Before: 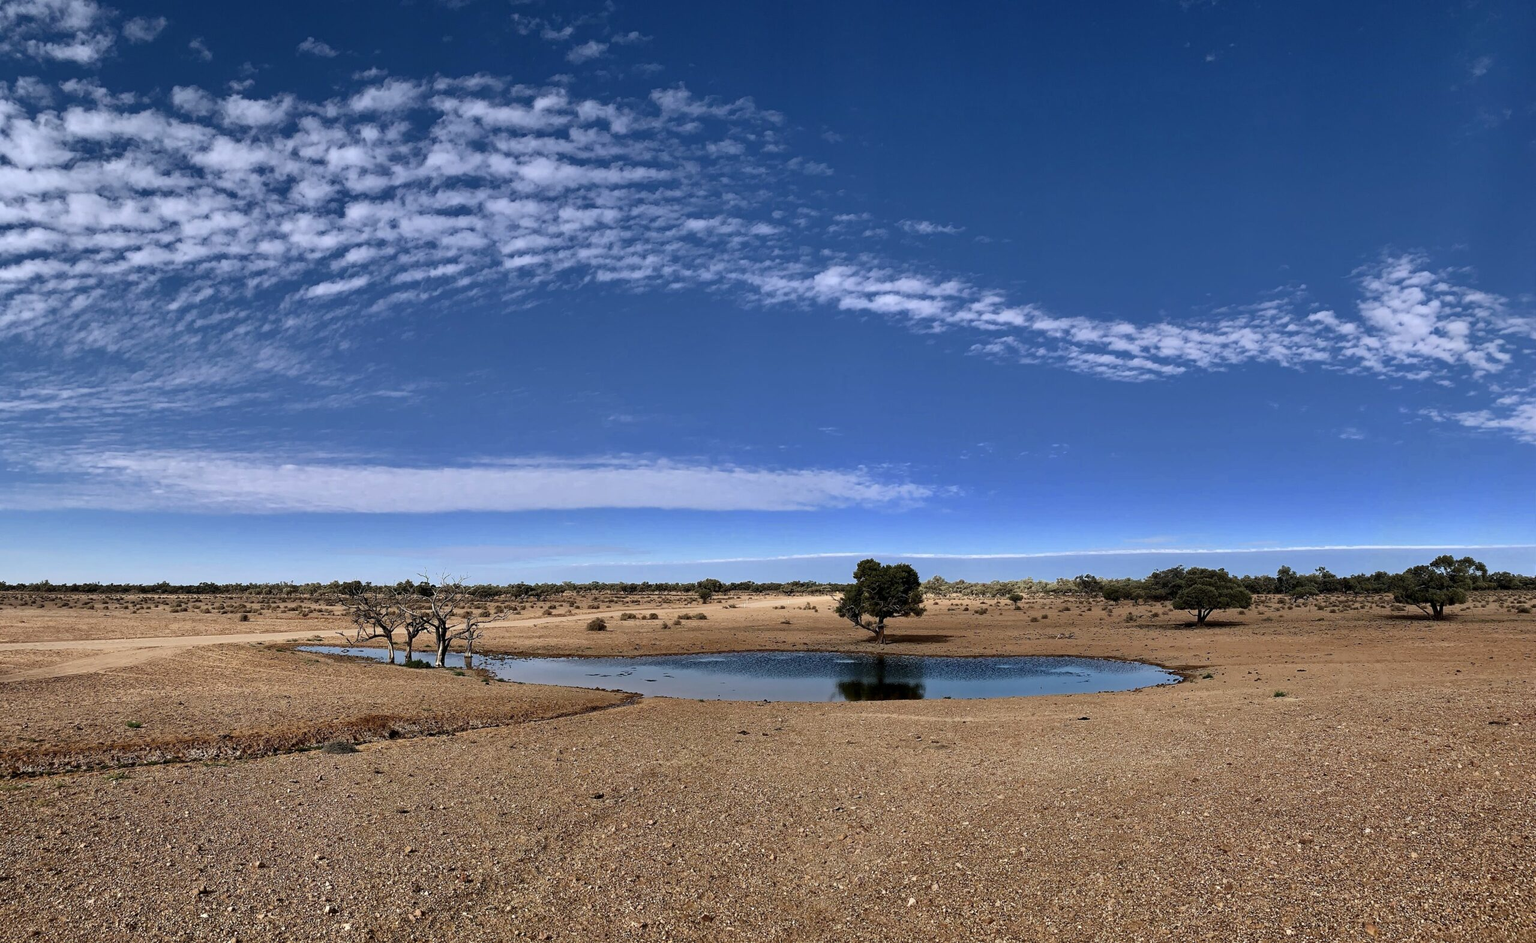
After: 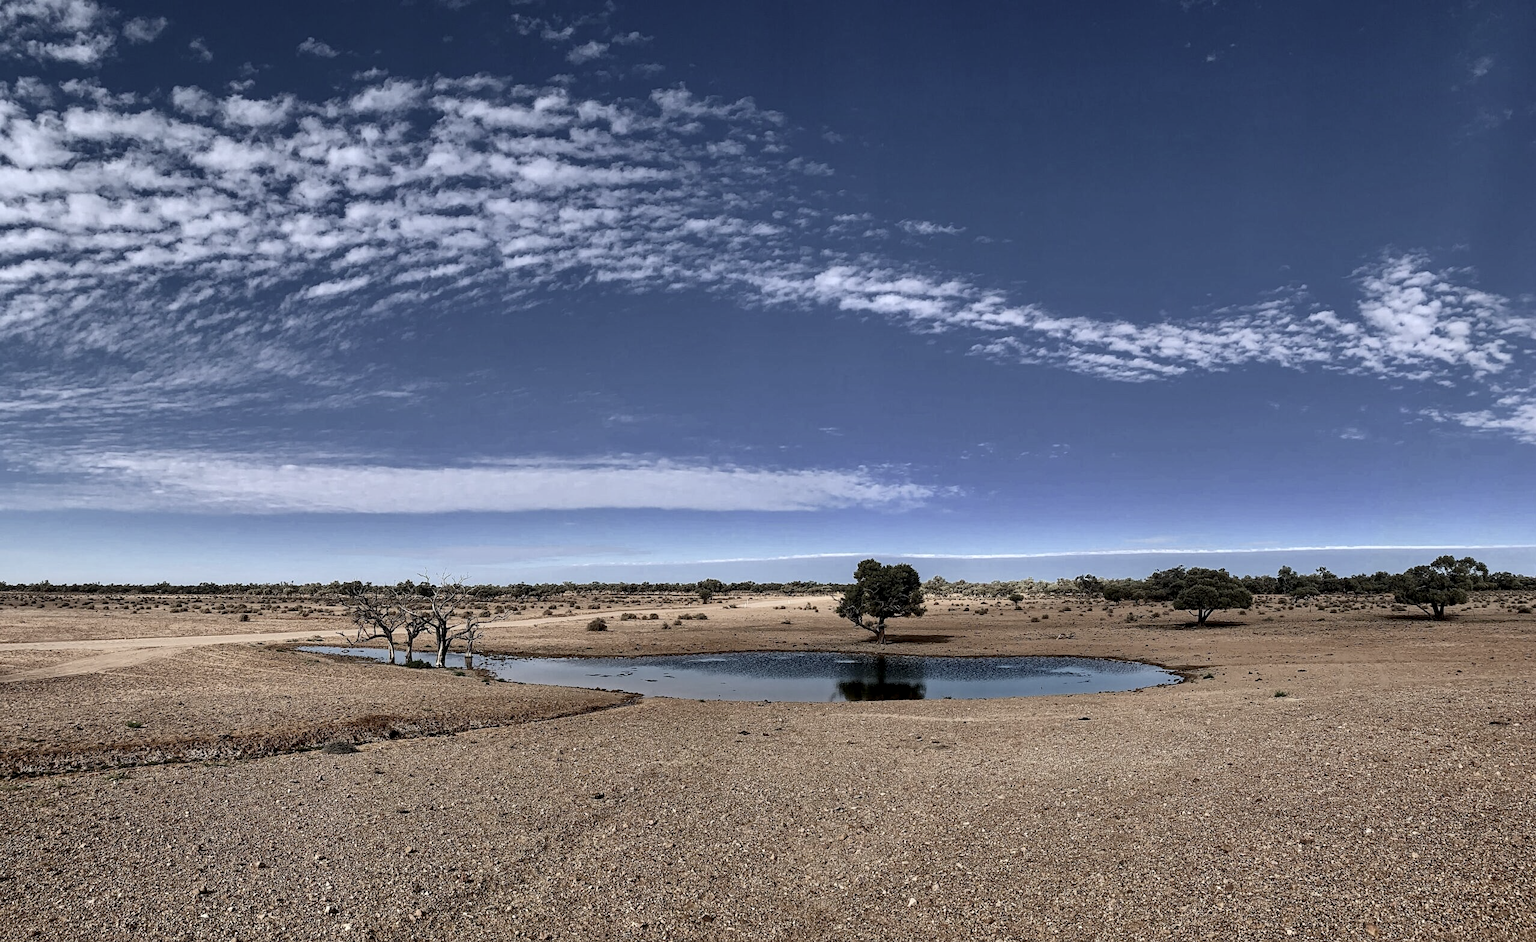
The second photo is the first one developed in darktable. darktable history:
contrast brightness saturation: contrast 0.099, saturation -0.351
local contrast: on, module defaults
tone equalizer: edges refinement/feathering 500, mask exposure compensation -1.57 EV, preserve details no
sharpen: amount 0.212
